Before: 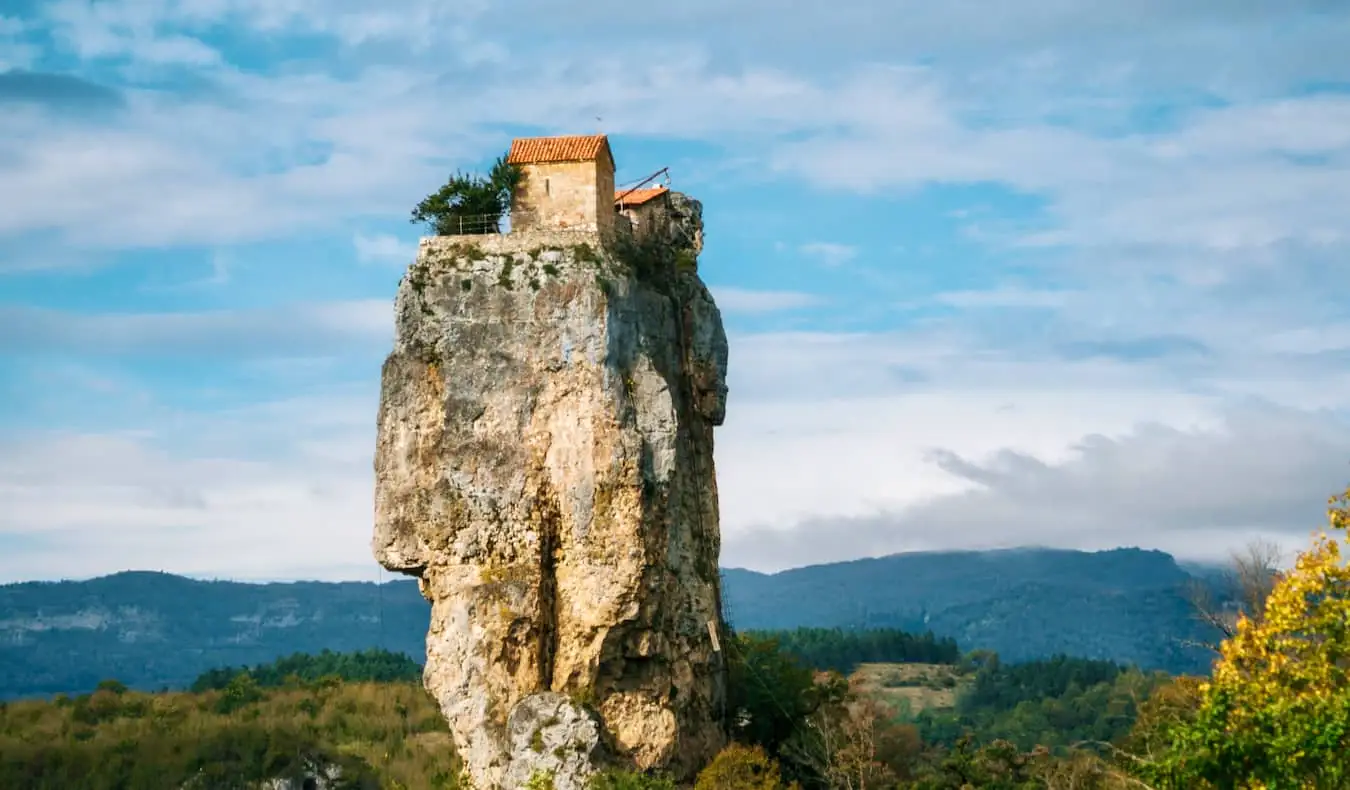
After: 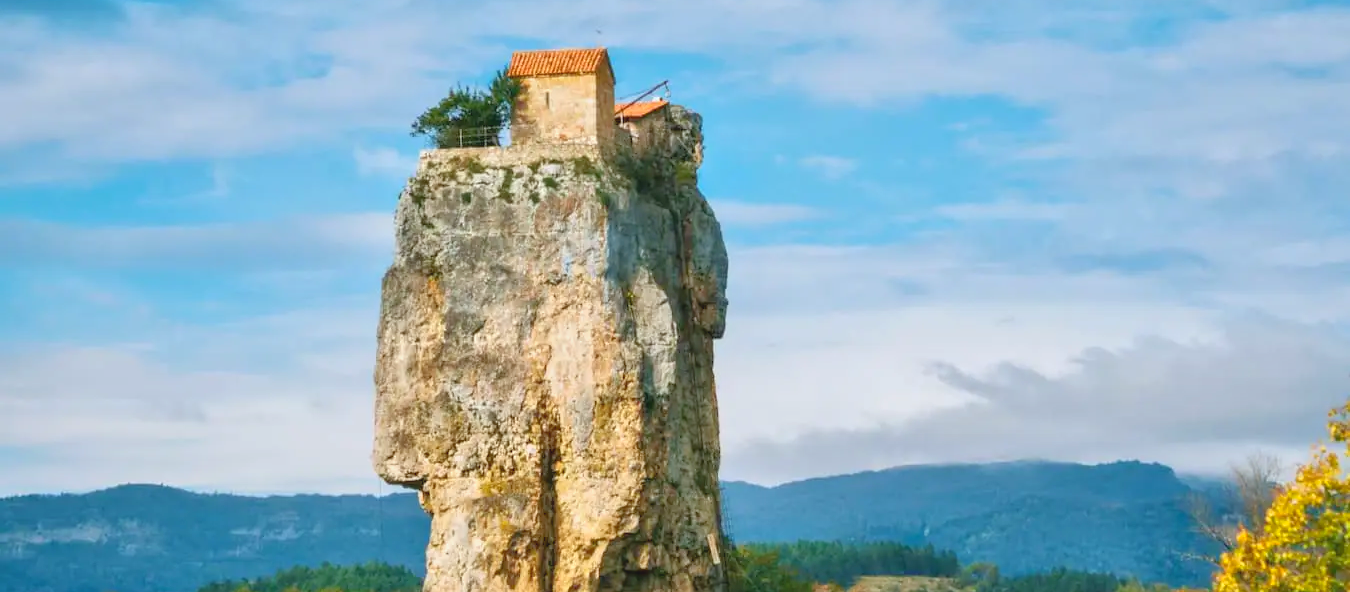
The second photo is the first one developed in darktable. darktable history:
crop: top 11.038%, bottom 13.962%
white balance: red 0.982, blue 1.018
contrast brightness saturation: contrast -0.1, brightness 0.05, saturation 0.08
tone equalizer: -8 EV 1 EV, -7 EV 1 EV, -6 EV 1 EV, -5 EV 1 EV, -4 EV 1 EV, -3 EV 0.75 EV, -2 EV 0.5 EV, -1 EV 0.25 EV
